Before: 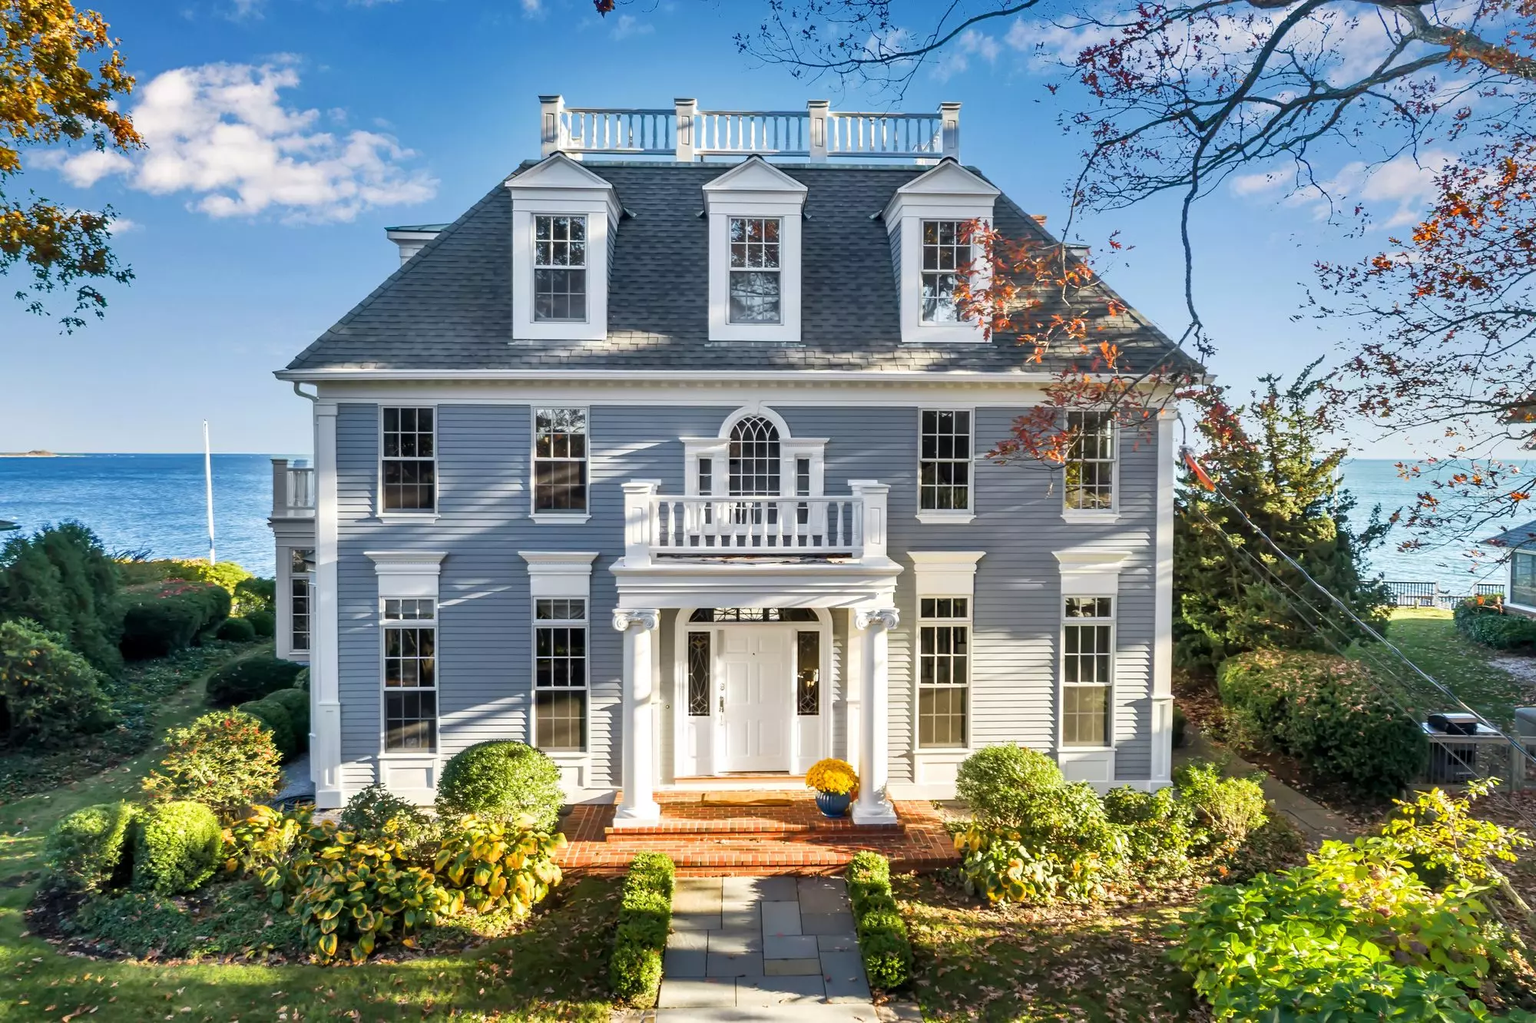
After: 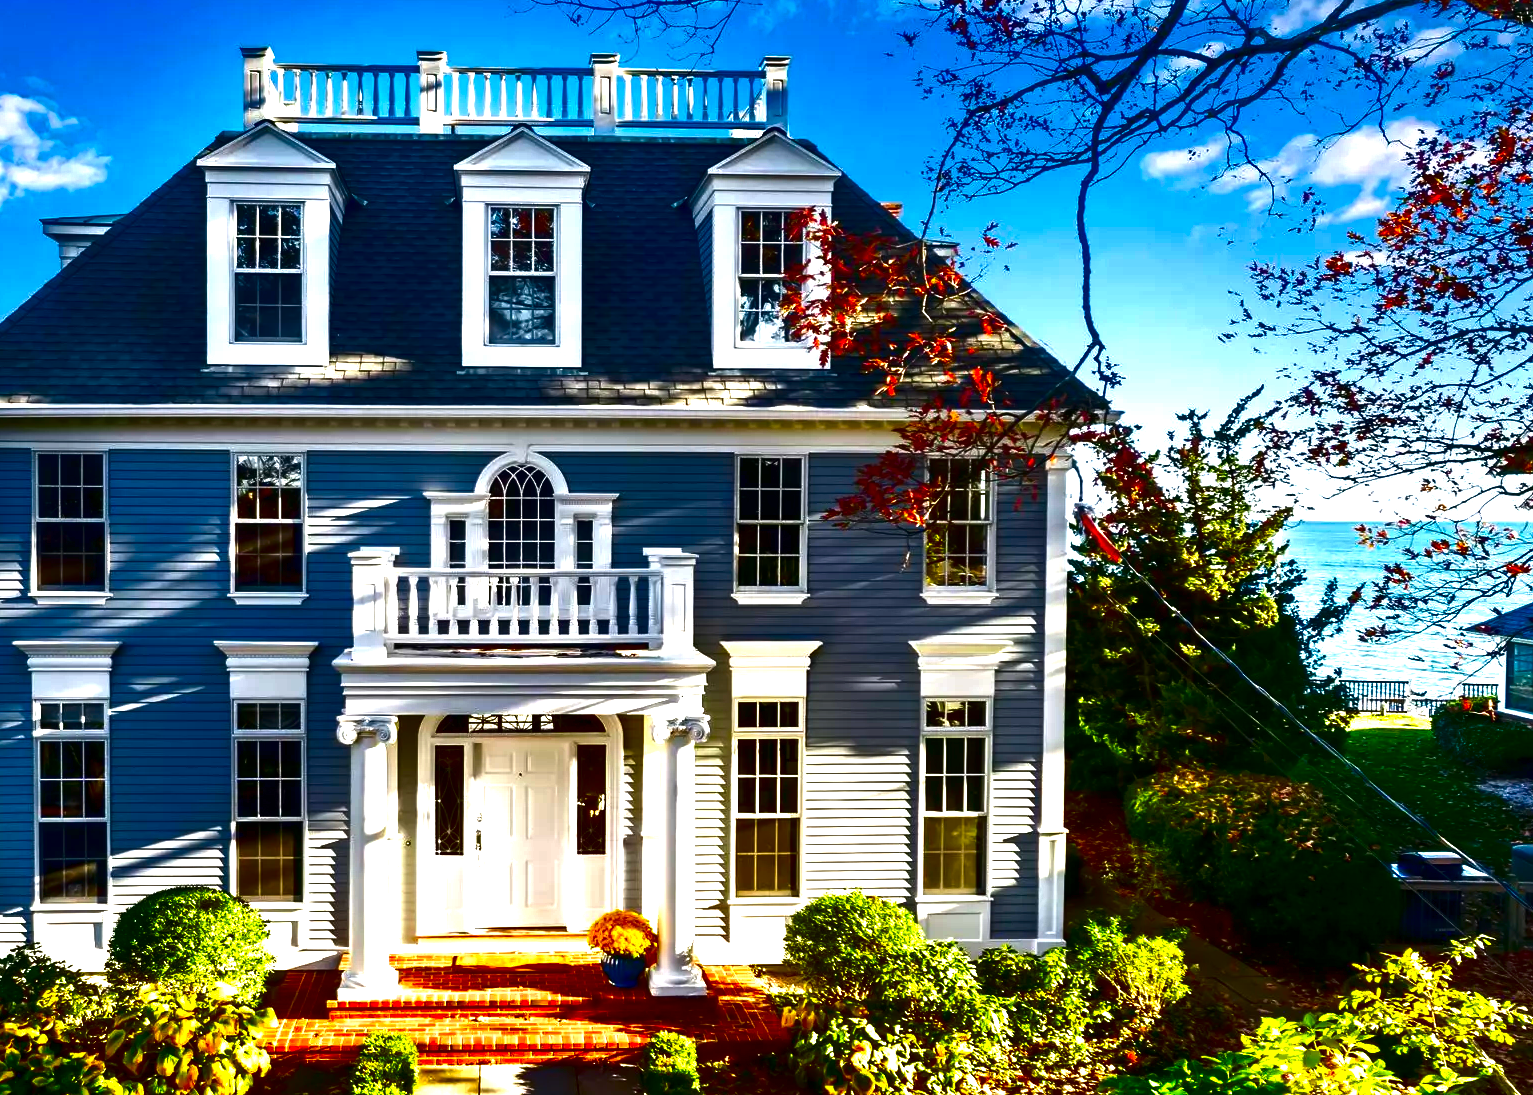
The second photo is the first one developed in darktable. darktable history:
contrast brightness saturation: brightness -1, saturation 1
crop: left 23.095%, top 5.827%, bottom 11.854%
exposure: black level correction 0, exposure 0.7 EV, compensate exposure bias true, compensate highlight preservation false
